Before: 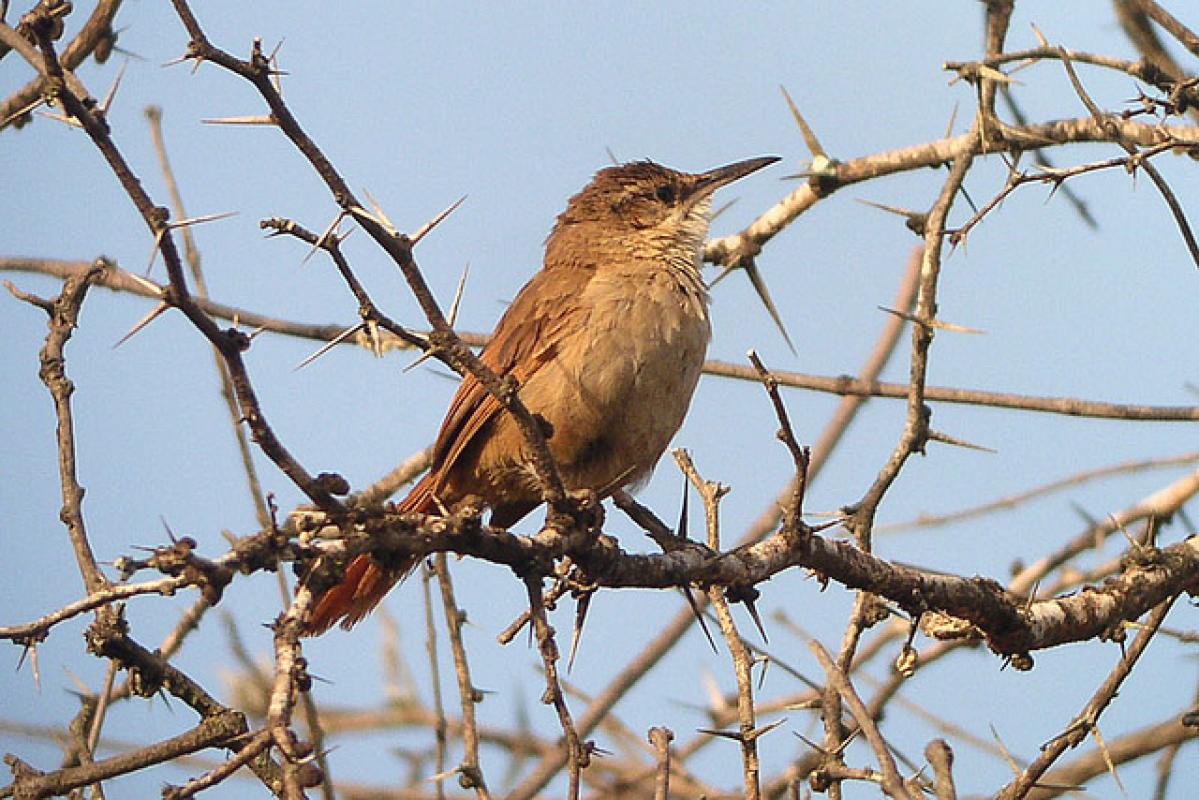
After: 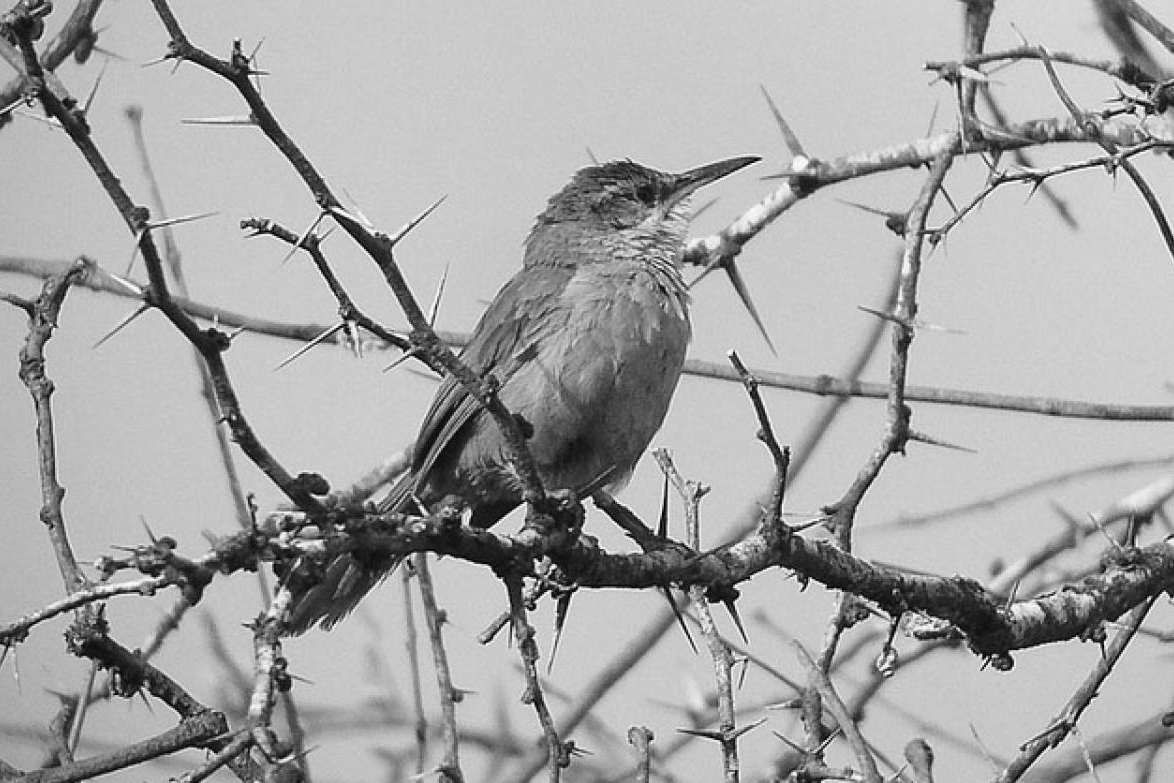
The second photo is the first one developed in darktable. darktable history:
monochrome: on, module defaults
crop: left 1.743%, right 0.268%, bottom 2.011%
white balance: red 1, blue 1
